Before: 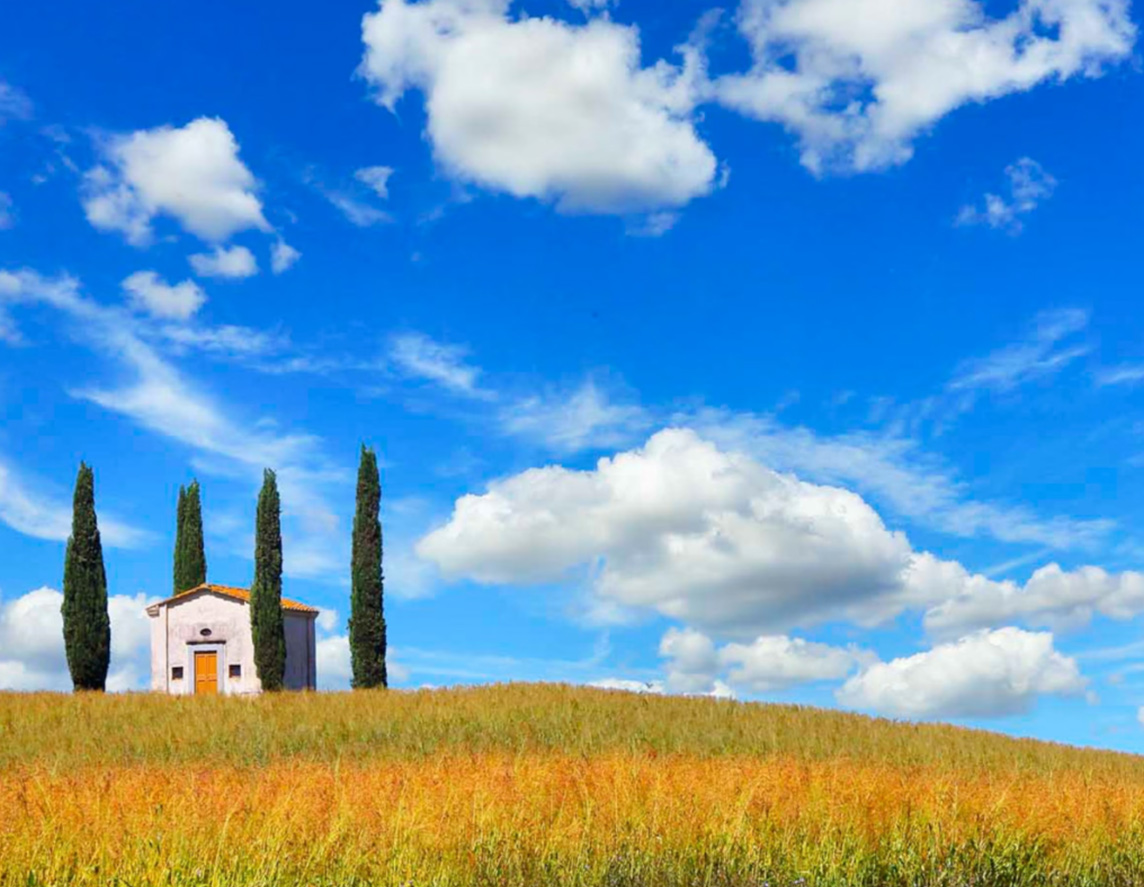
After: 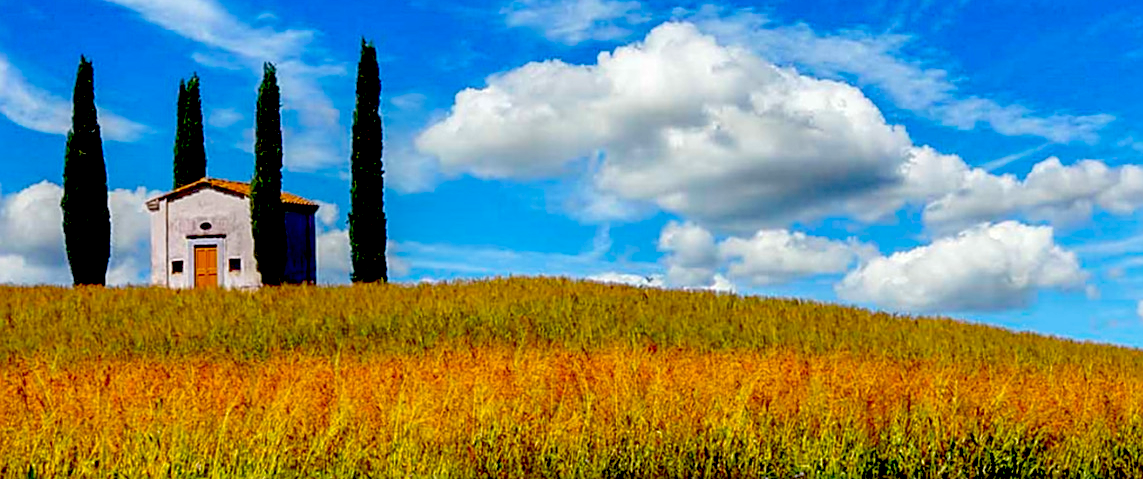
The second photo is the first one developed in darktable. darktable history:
exposure: black level correction 0.1, exposure -0.085 EV, compensate highlight preservation false
crop and rotate: top 45.886%, right 0.027%
sharpen: on, module defaults
local contrast: on, module defaults
